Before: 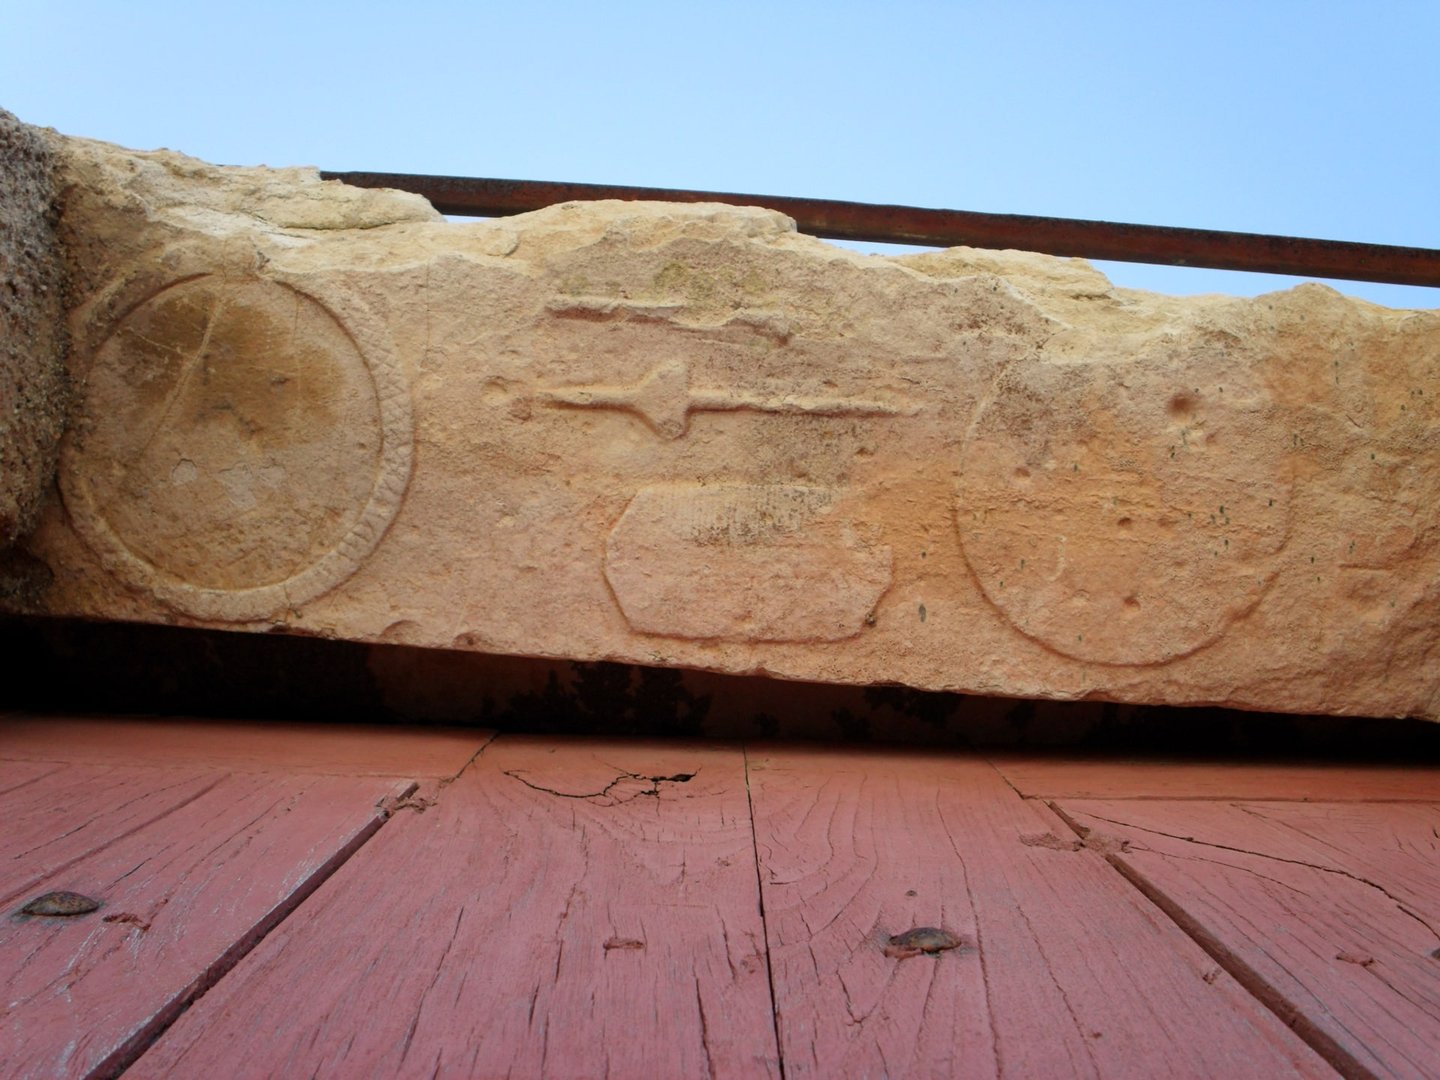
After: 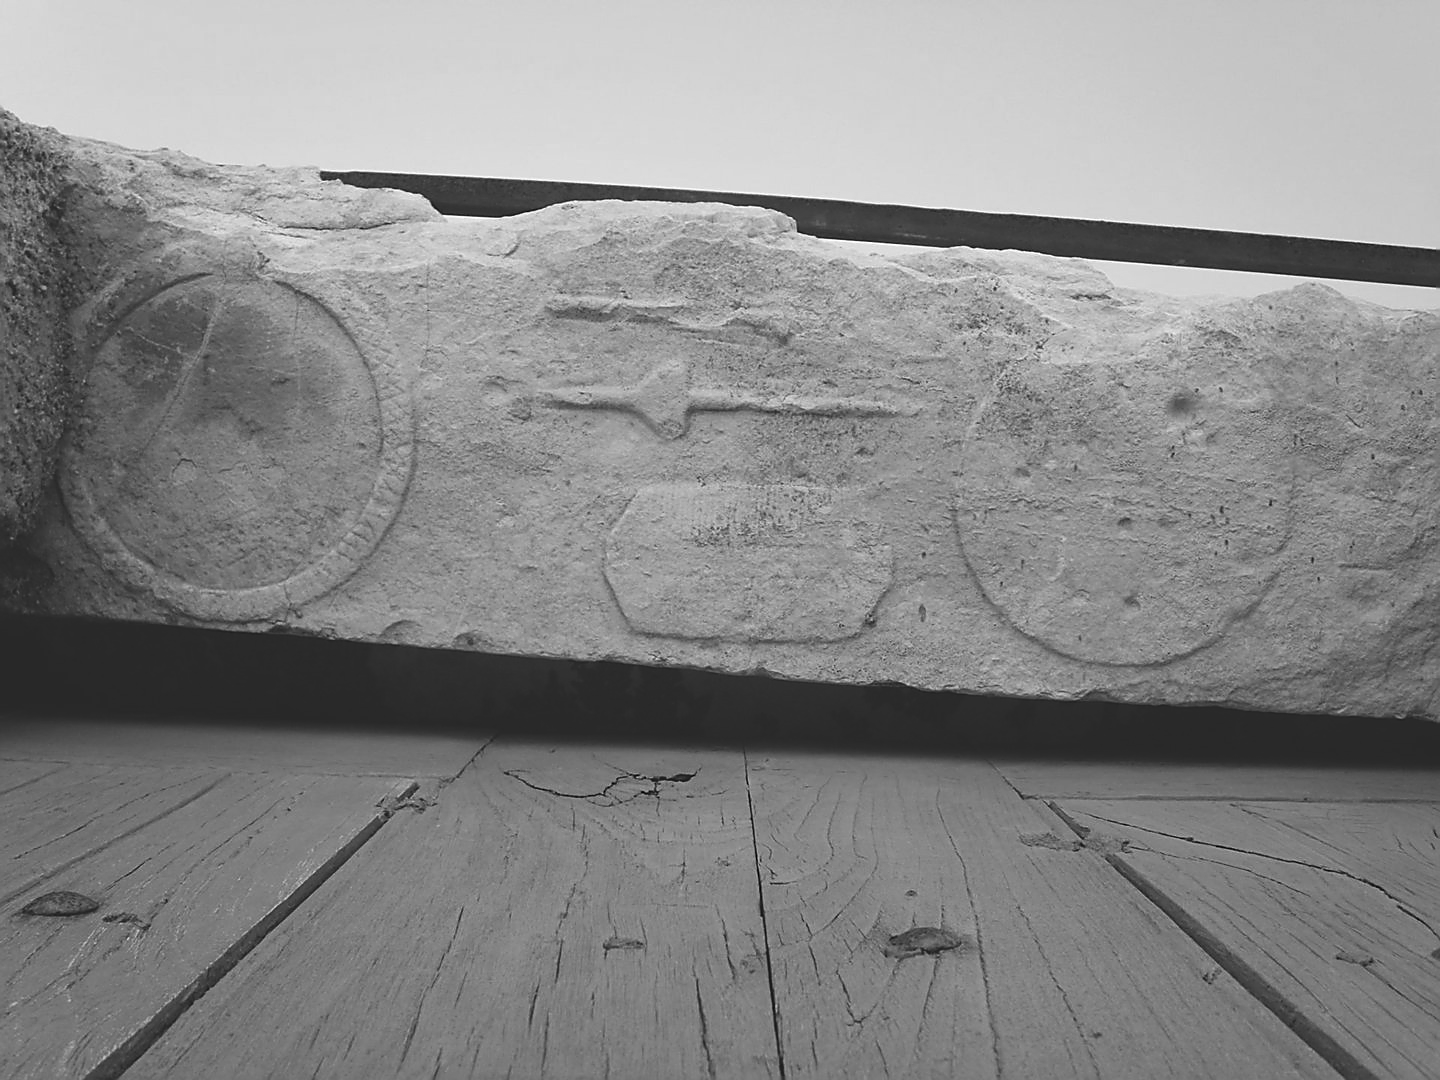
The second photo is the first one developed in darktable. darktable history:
color correction: highlights a* 15.03, highlights b* -25.07
sharpen: radius 1.4, amount 1.25, threshold 0.7
monochrome: on, module defaults
exposure: black level correction -0.023, exposure -0.039 EV, compensate highlight preservation false
